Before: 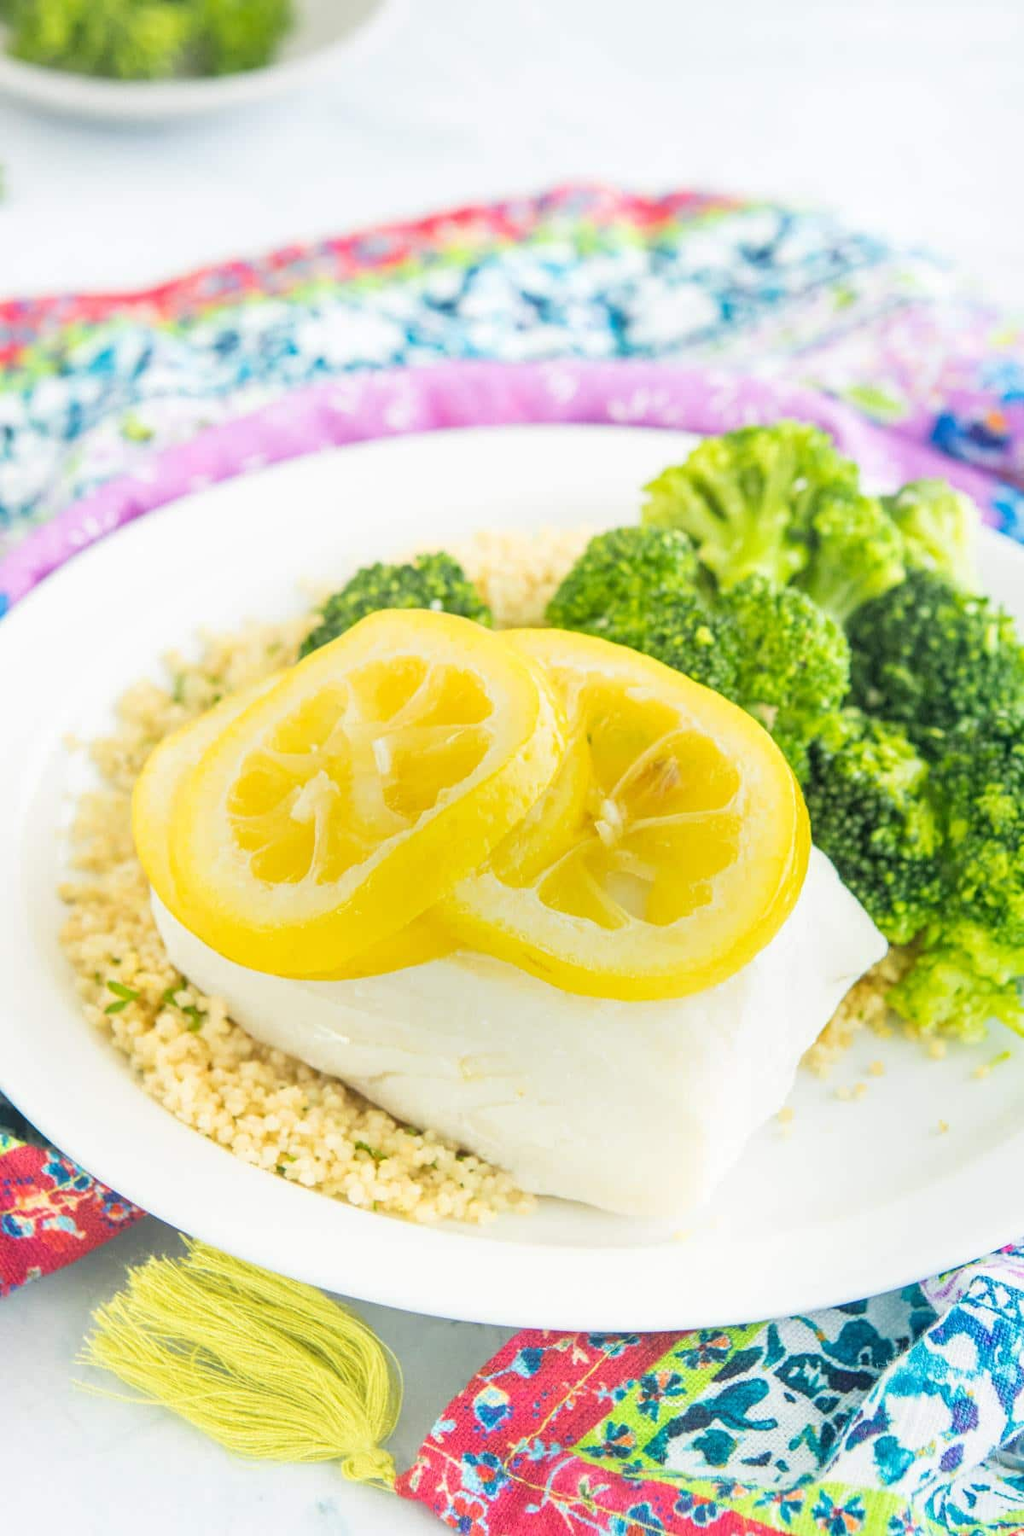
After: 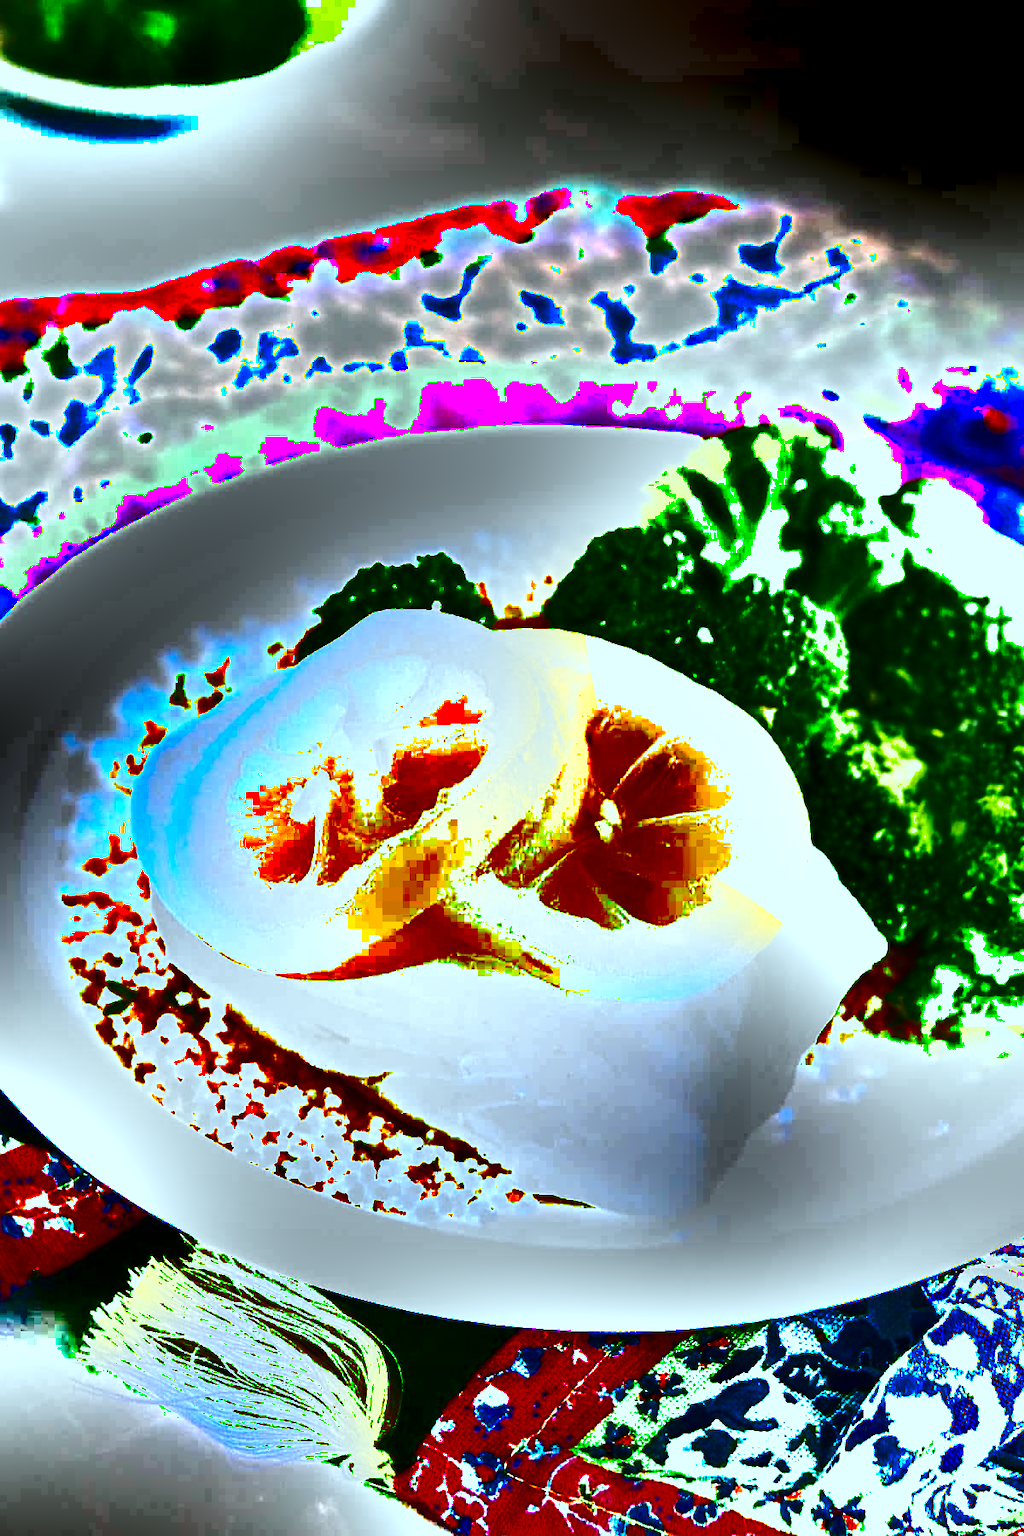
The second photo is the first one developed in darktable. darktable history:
color correction: highlights a* -10.04, highlights b* -10.37
exposure: exposure 0.131 EV, compensate highlight preservation false
shadows and highlights: radius 123.98, shadows 100, white point adjustment -3, highlights -100, highlights color adjustment 89.84%, soften with gaussian
tone equalizer: -8 EV -0.75 EV, -7 EV -0.7 EV, -6 EV -0.6 EV, -5 EV -0.4 EV, -3 EV 0.4 EV, -2 EV 0.6 EV, -1 EV 0.7 EV, +0 EV 0.75 EV, edges refinement/feathering 500, mask exposure compensation -1.57 EV, preserve details no
